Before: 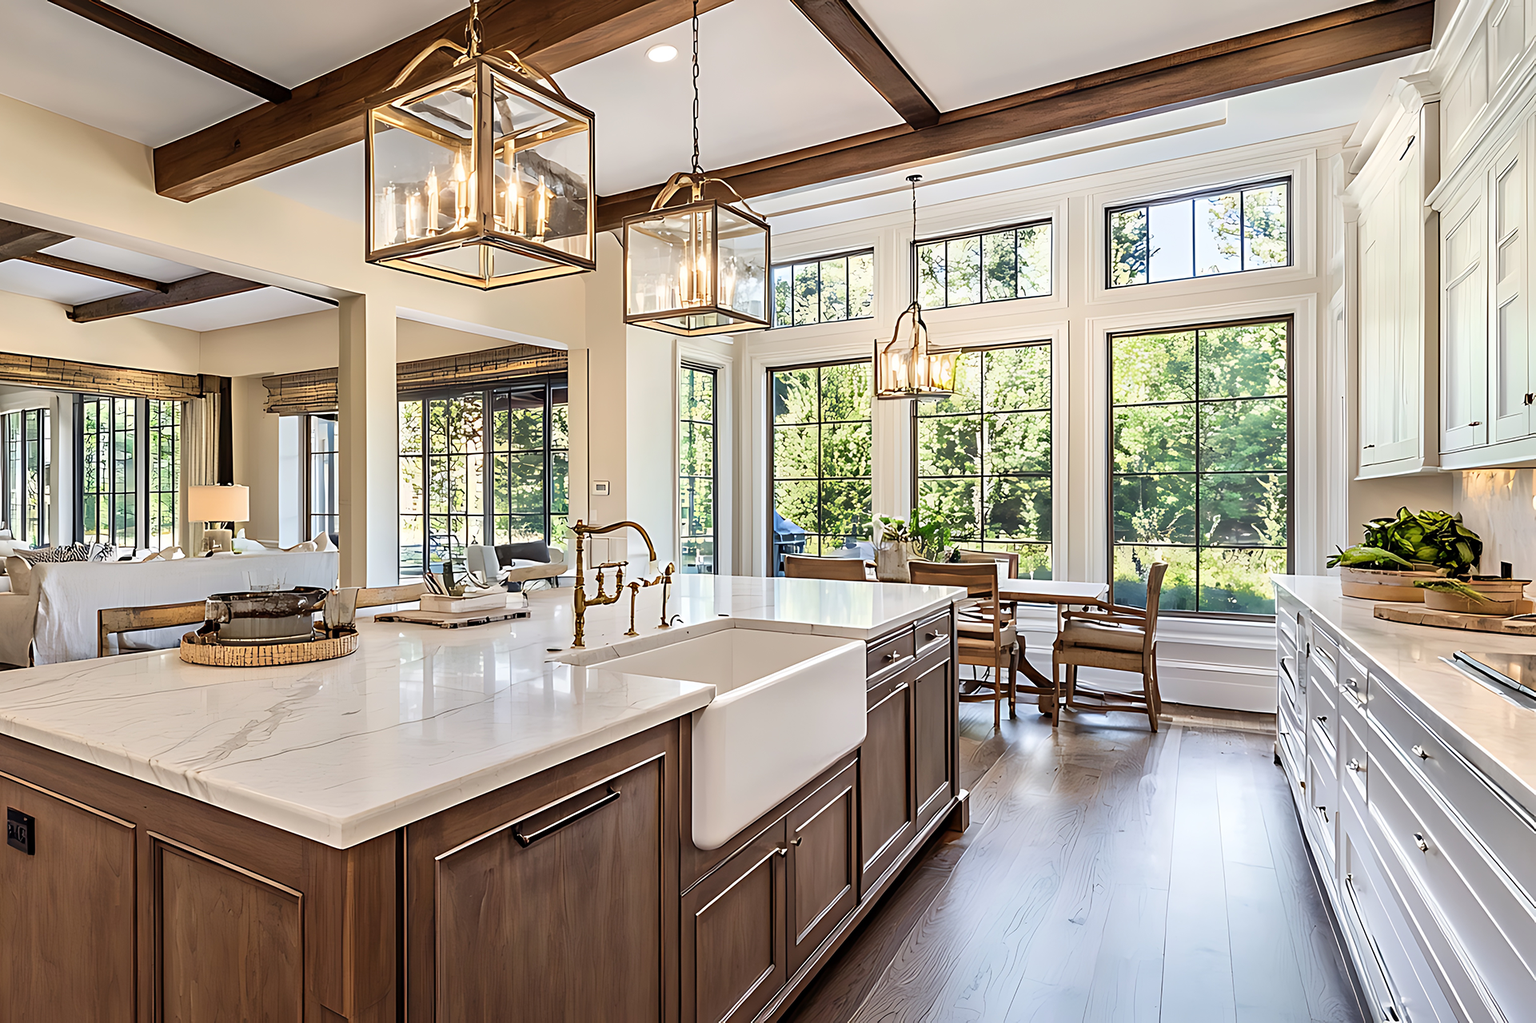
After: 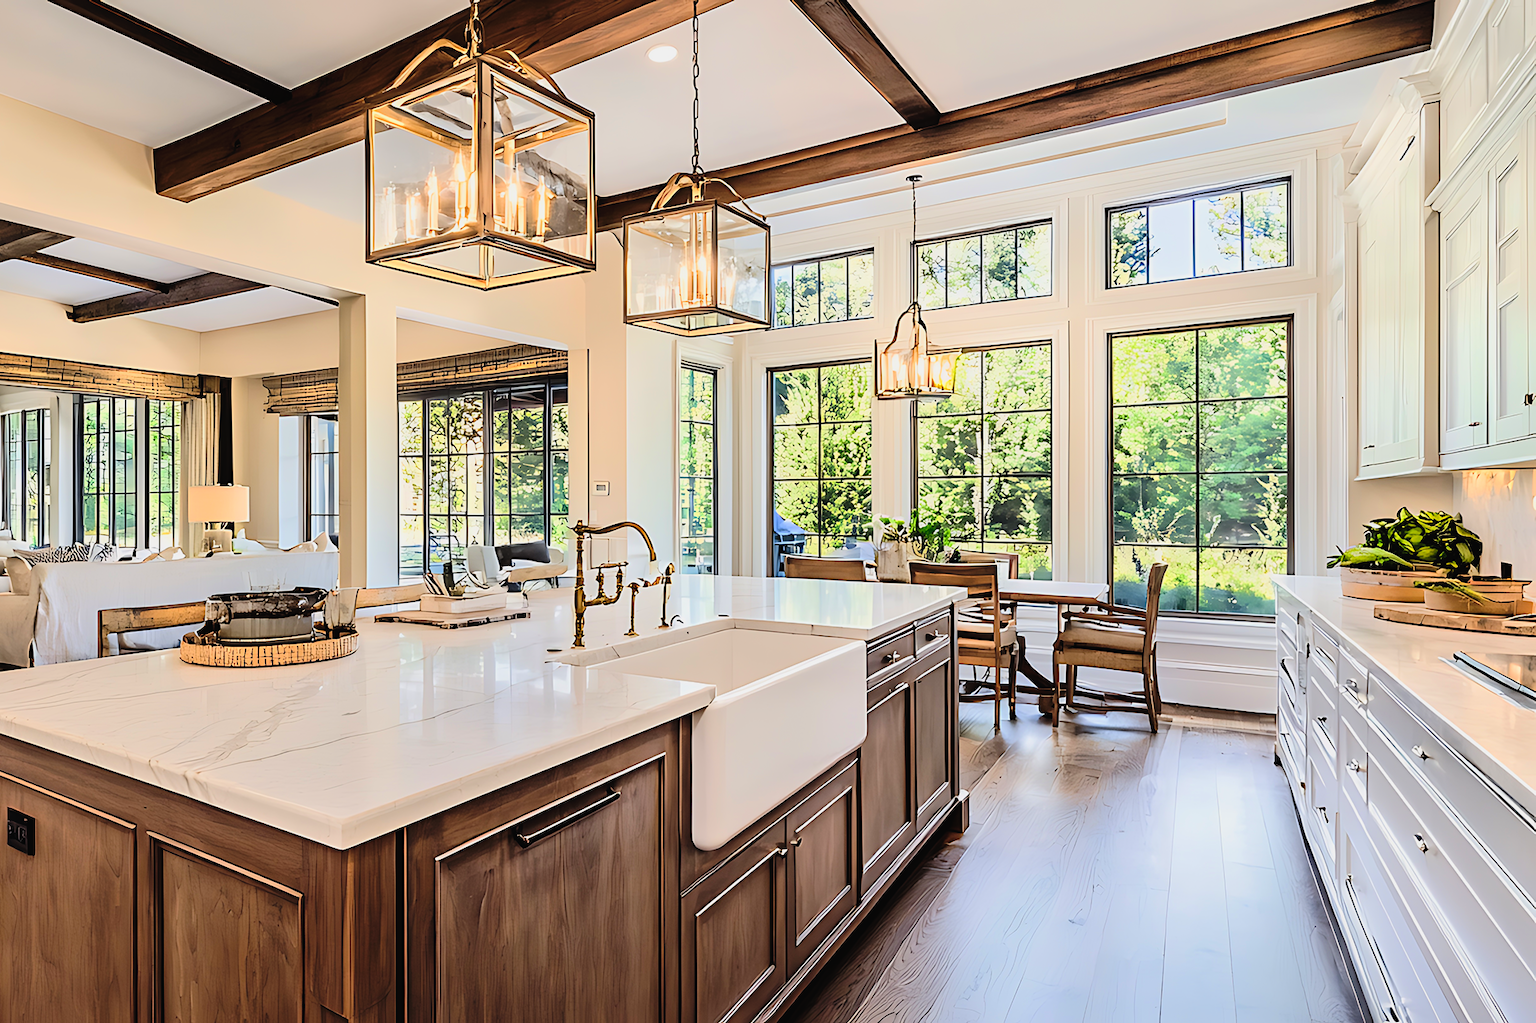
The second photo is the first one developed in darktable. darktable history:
tone equalizer: -7 EV 0.141 EV, -6 EV 0.59 EV, -5 EV 1.14 EV, -4 EV 1.33 EV, -3 EV 1.18 EV, -2 EV 0.6 EV, -1 EV 0.158 EV, edges refinement/feathering 500, mask exposure compensation -1.57 EV, preserve details no
base curve: curves: ch0 [(0, 0) (0.595, 0.418) (1, 1)], preserve colors none
tone curve: curves: ch0 [(0, 0) (0.003, 0.003) (0.011, 0.005) (0.025, 0.008) (0.044, 0.012) (0.069, 0.02) (0.1, 0.031) (0.136, 0.047) (0.177, 0.088) (0.224, 0.141) (0.277, 0.222) (0.335, 0.32) (0.399, 0.422) (0.468, 0.523) (0.543, 0.623) (0.623, 0.716) (0.709, 0.796) (0.801, 0.878) (0.898, 0.957) (1, 1)], preserve colors none
exposure: black level correction -0.015, exposure -0.54 EV, compensate exposure bias true, compensate highlight preservation false
